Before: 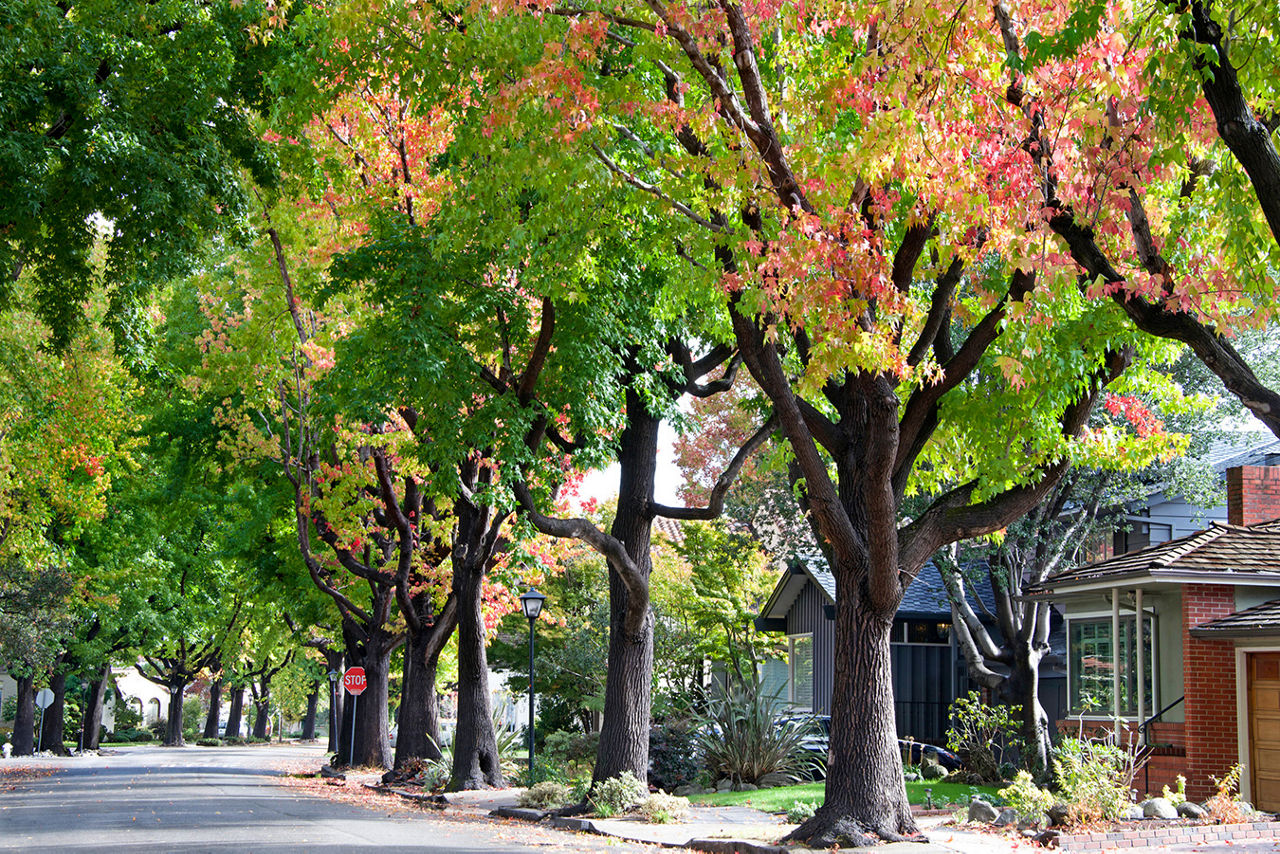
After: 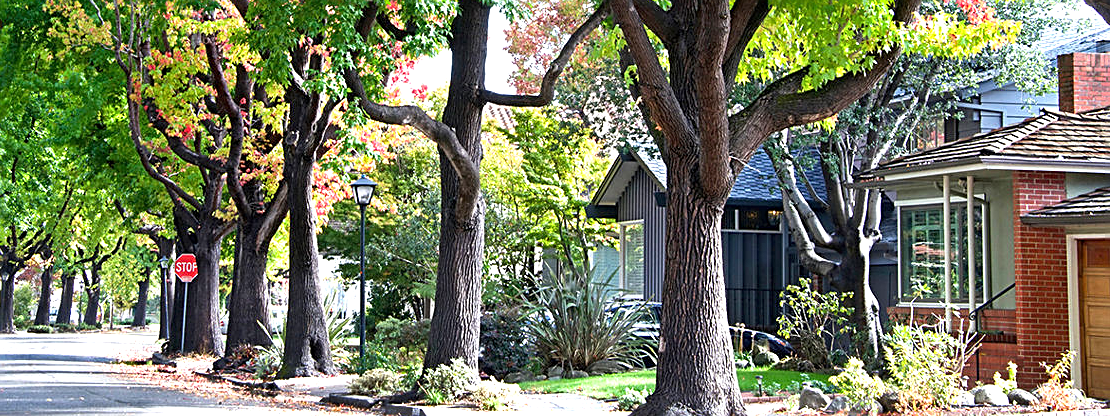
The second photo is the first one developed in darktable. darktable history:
crop and rotate: left 13.276%, top 48.369%, bottom 2.883%
exposure: exposure 0.779 EV, compensate highlight preservation false
shadows and highlights: shadows 43.75, white point adjustment -1.33, soften with gaussian
sharpen: on, module defaults
